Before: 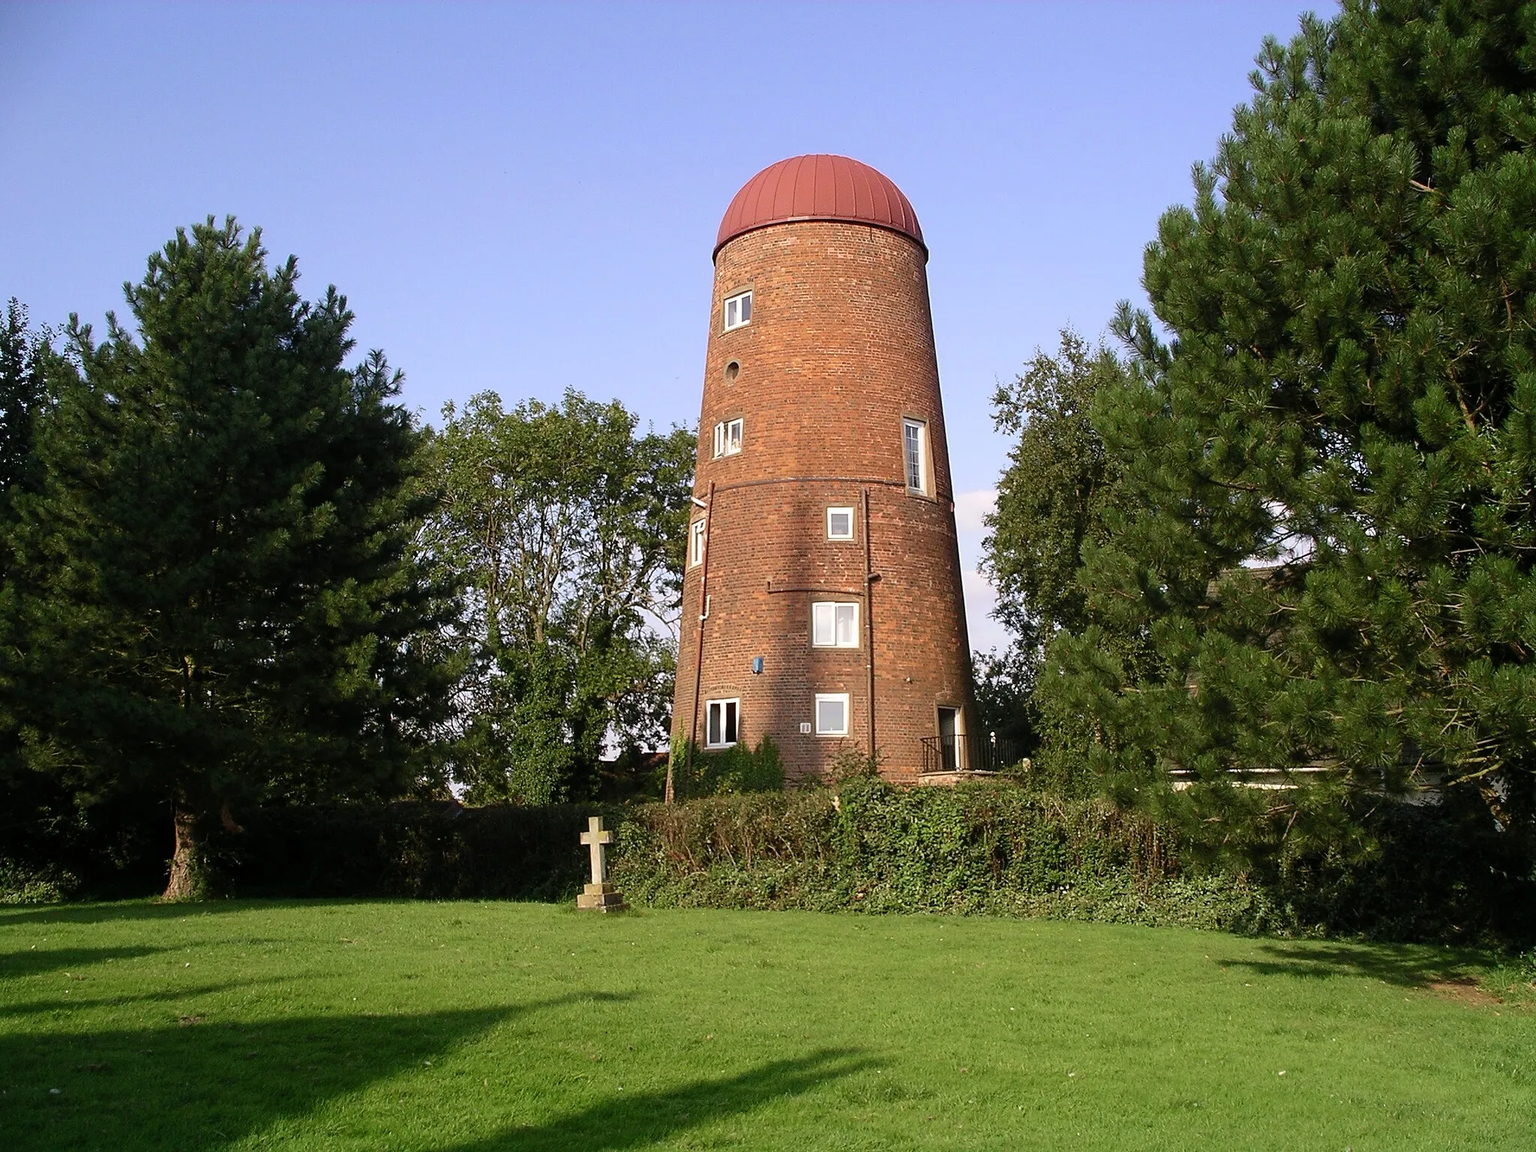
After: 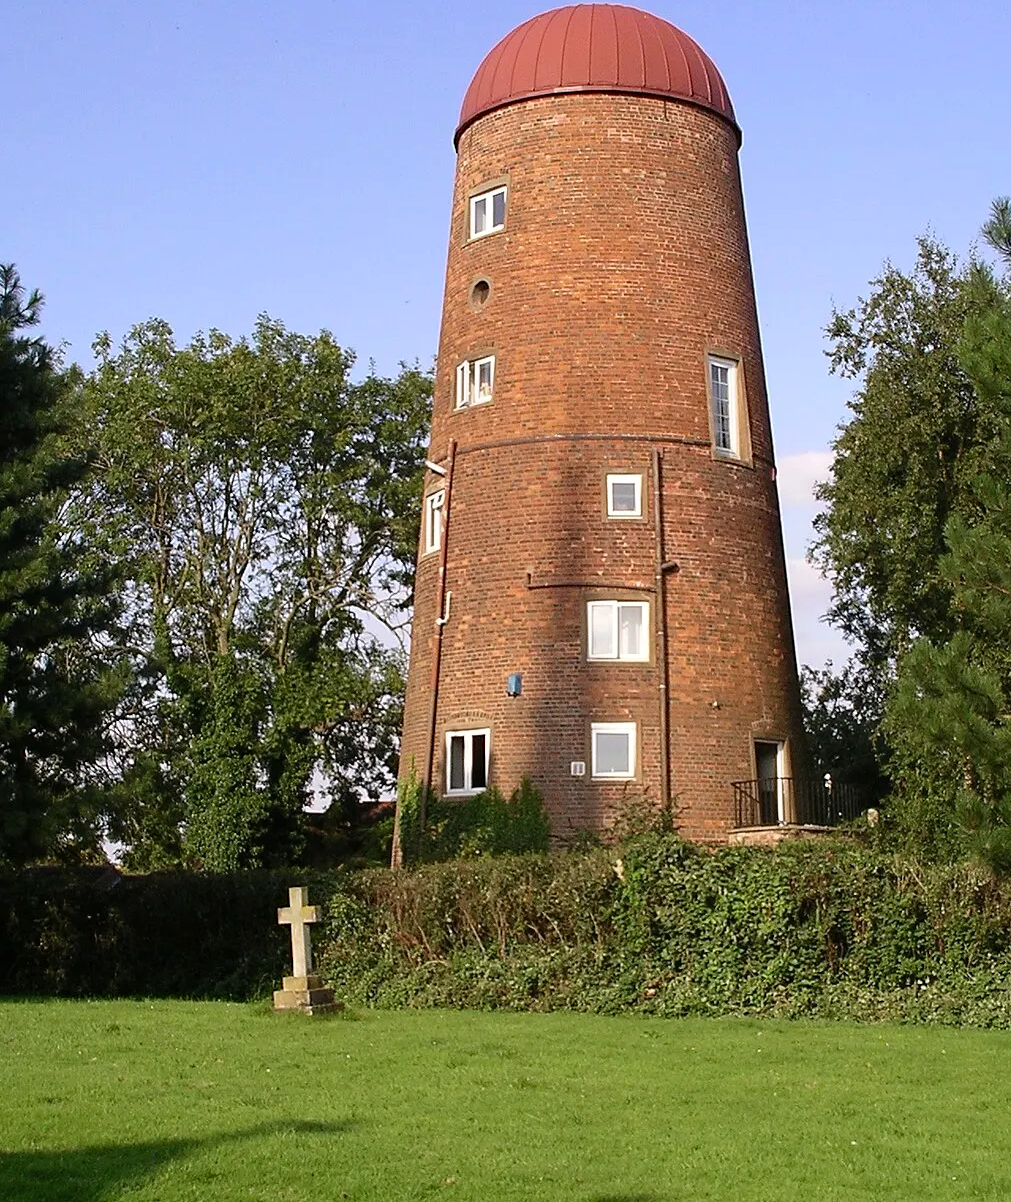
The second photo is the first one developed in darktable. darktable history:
haze removal: adaptive false
crop and rotate: angle 0.014°, left 24.228%, top 13.2%, right 26.379%, bottom 8.48%
